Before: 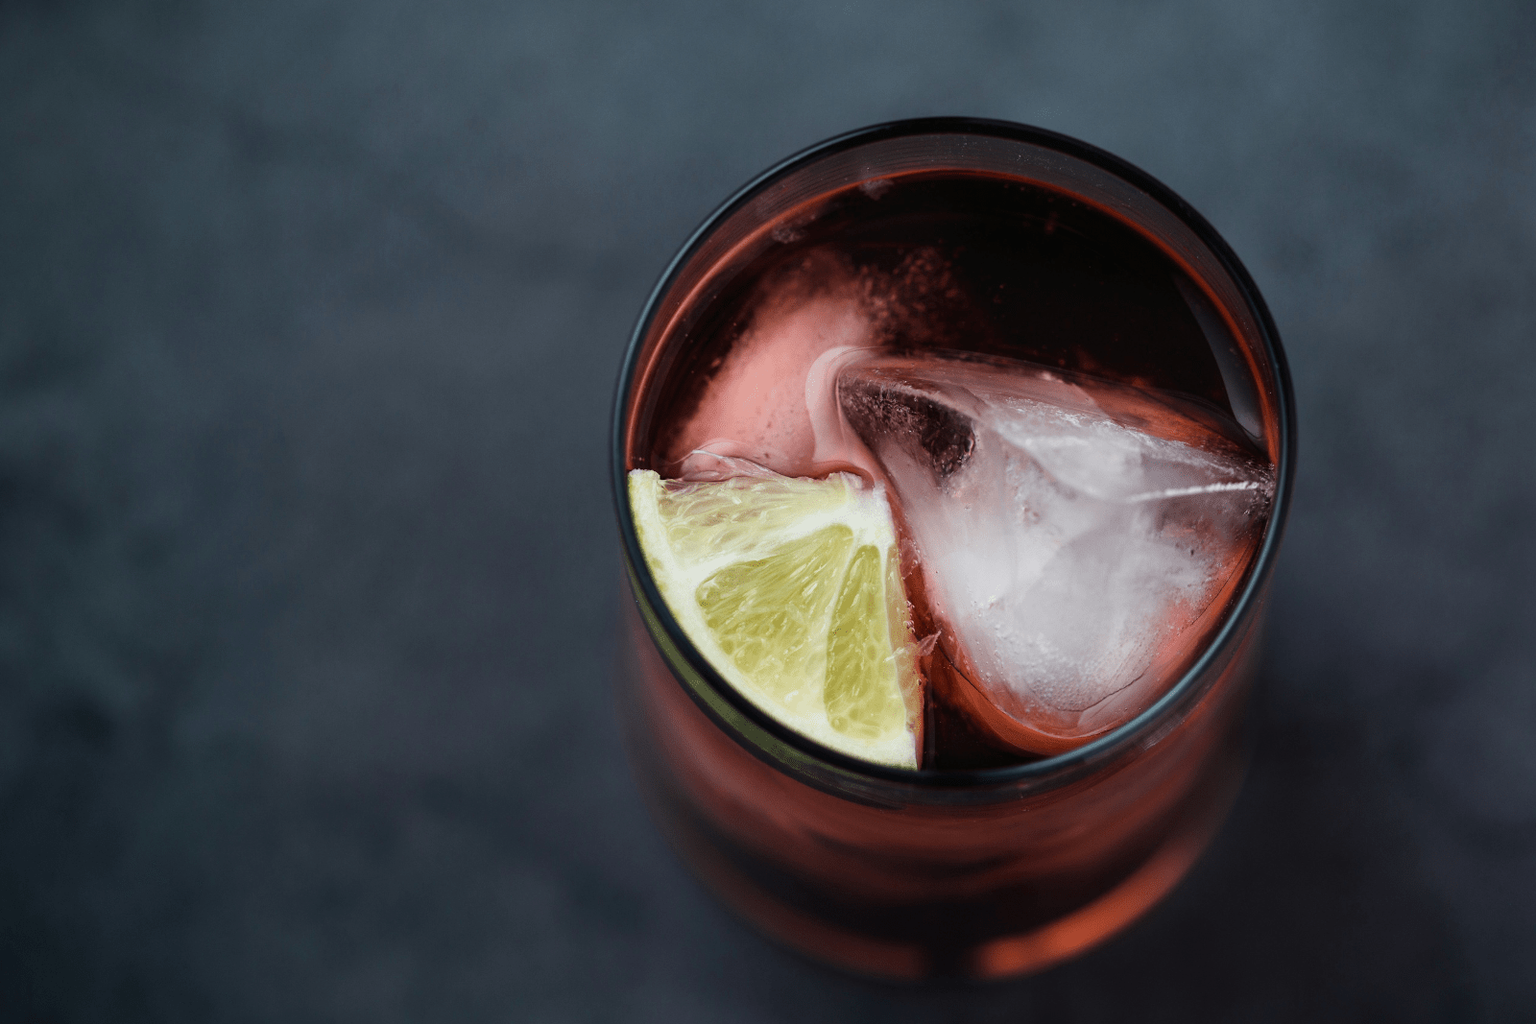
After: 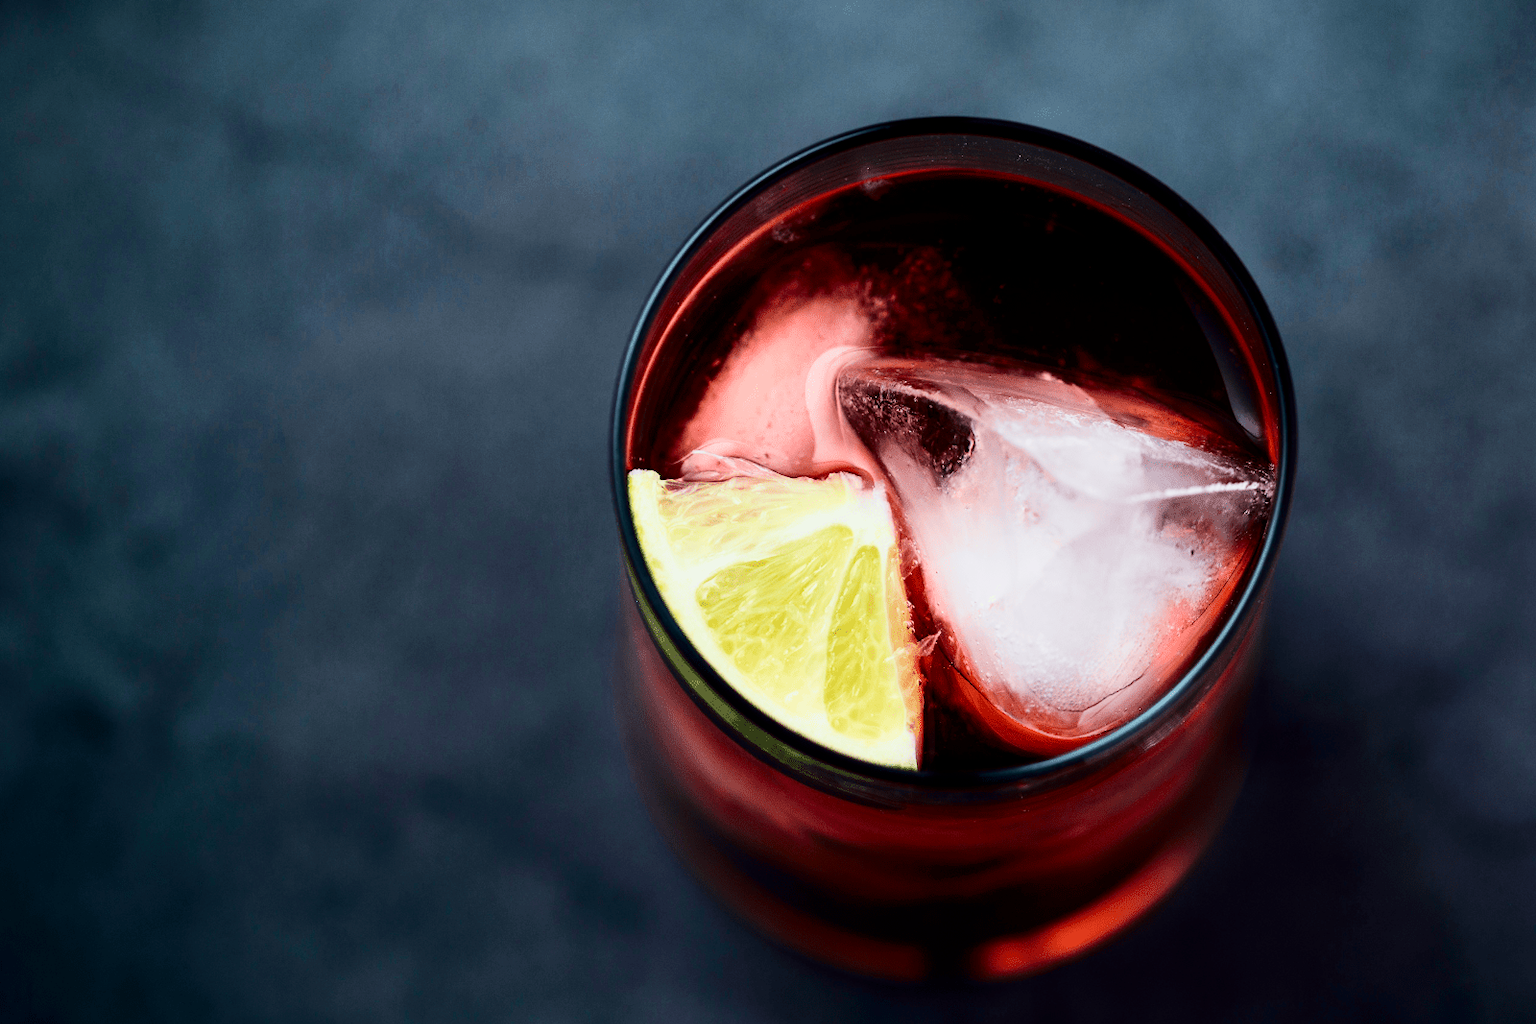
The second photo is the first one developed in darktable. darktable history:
color zones: curves: ch1 [(0.25, 0.5) (0.747, 0.71)], mix -61.23%
contrast brightness saturation: contrast 0.221, brightness -0.185, saturation 0.236
filmic rgb: black relative exposure -7.65 EV, white relative exposure 4.56 EV, hardness 3.61, color science v6 (2022)
exposure: black level correction 0.002, exposure 1.306 EV, compensate exposure bias true, compensate highlight preservation false
